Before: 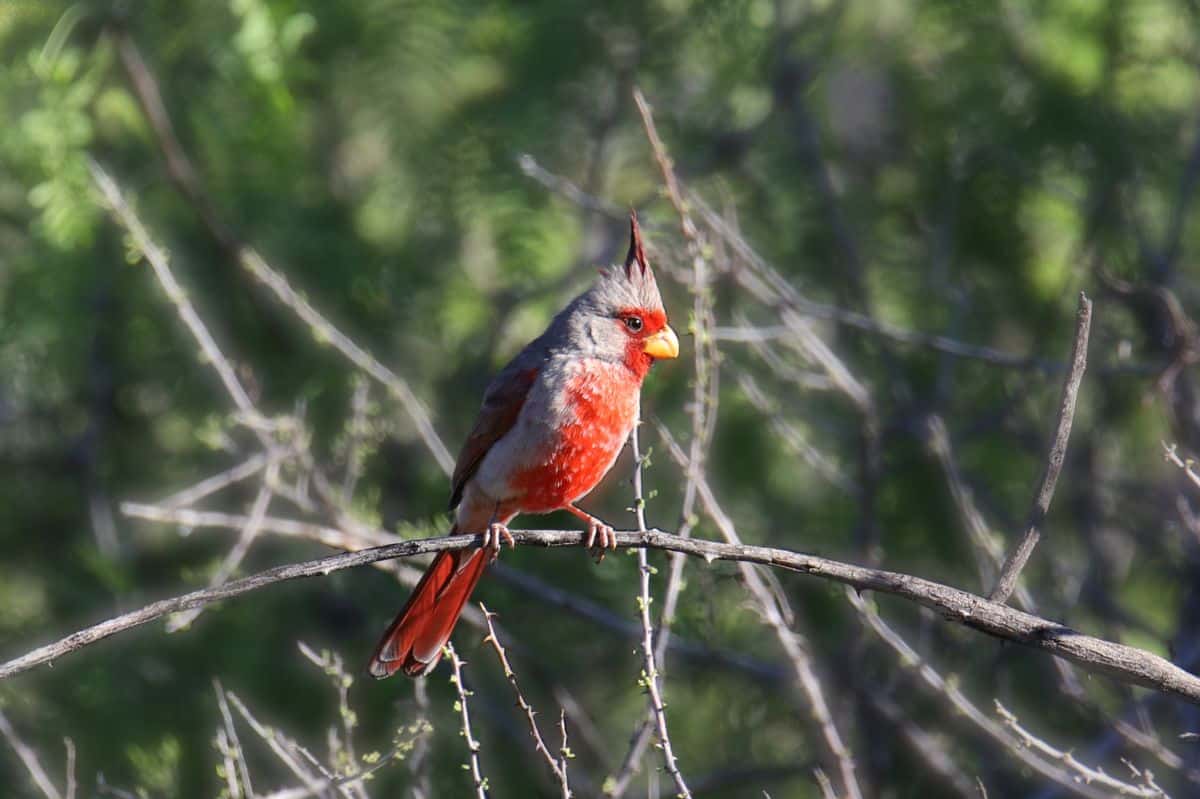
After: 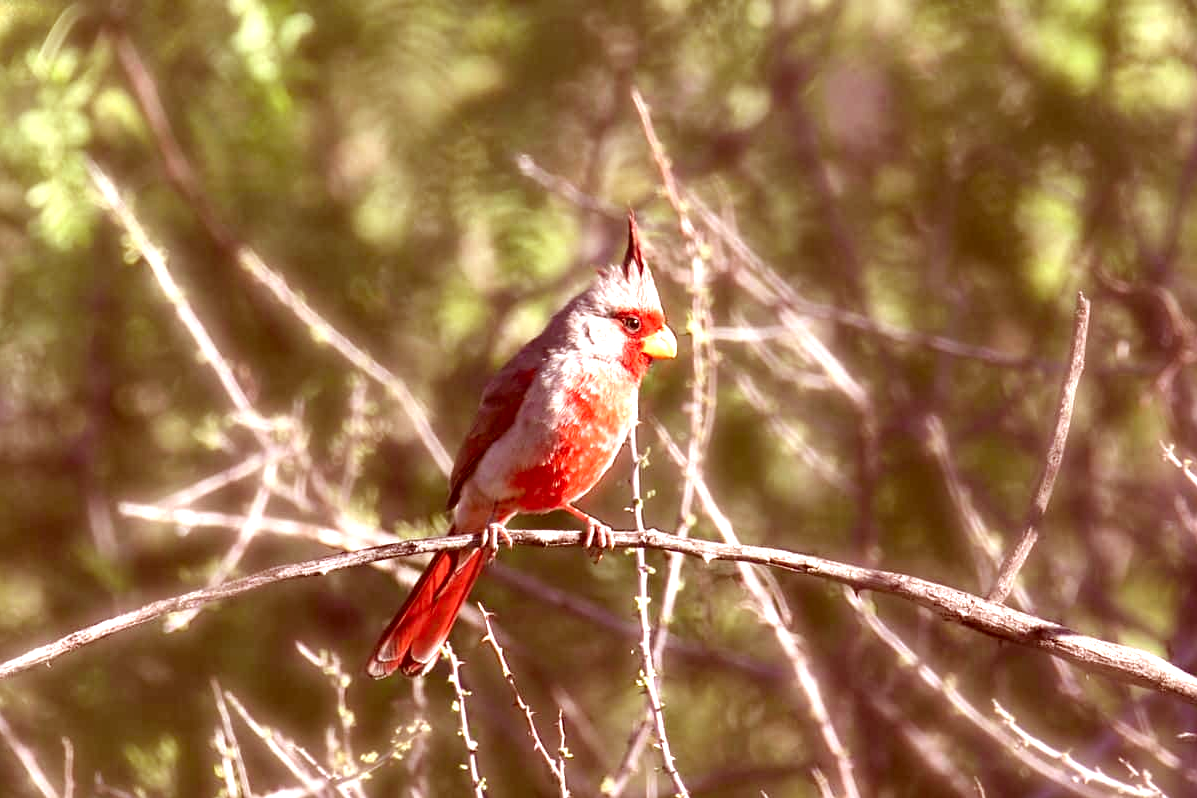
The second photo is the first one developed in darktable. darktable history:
shadows and highlights: soften with gaussian
color correction: highlights a* 9.1, highlights b* 8.98, shadows a* 39.62, shadows b* 39.24, saturation 0.81
crop and rotate: left 0.198%, bottom 0.008%
exposure: exposure 1.142 EV, compensate highlight preservation false
